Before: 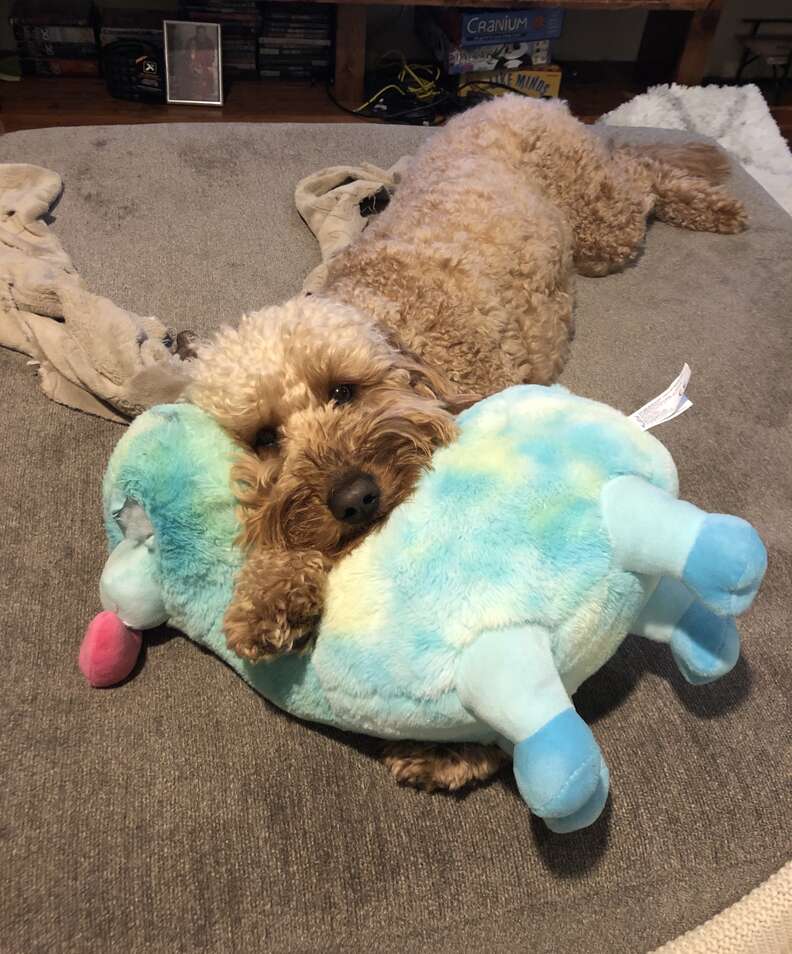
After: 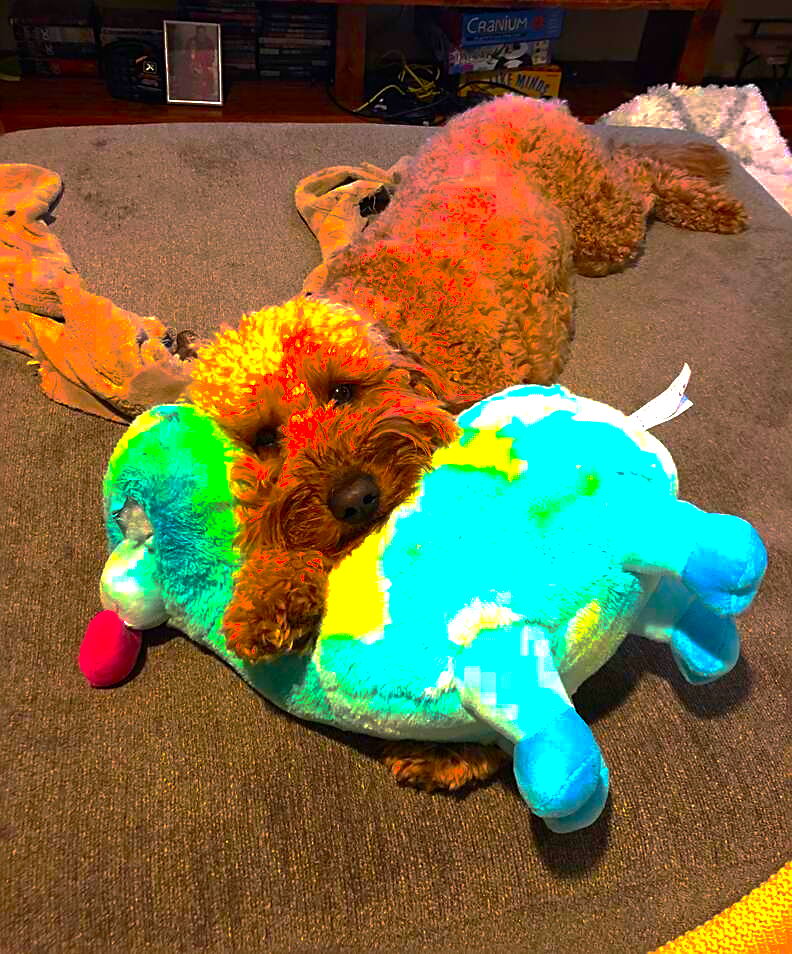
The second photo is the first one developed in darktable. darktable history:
base curve: curves: ch0 [(0, 0) (0.826, 0.587) (1, 1)], preserve colors none
color correction: highlights b* 0.033, saturation 1.82
sharpen: on, module defaults
exposure: exposure 0.219 EV, compensate highlight preservation false
color balance rgb: perceptual saturation grading › global saturation 25.014%, perceptual brilliance grading › global brilliance -5.068%, perceptual brilliance grading › highlights 24.356%, perceptual brilliance grading › mid-tones 7.154%, perceptual brilliance grading › shadows -4.676%
color zones: curves: ch0 [(0, 0.5) (0.143, 0.5) (0.286, 0.5) (0.429, 0.5) (0.571, 0.5) (0.714, 0.476) (0.857, 0.5) (1, 0.5)]; ch2 [(0, 0.5) (0.143, 0.5) (0.286, 0.5) (0.429, 0.5) (0.571, 0.5) (0.714, 0.487) (0.857, 0.5) (1, 0.5)]
